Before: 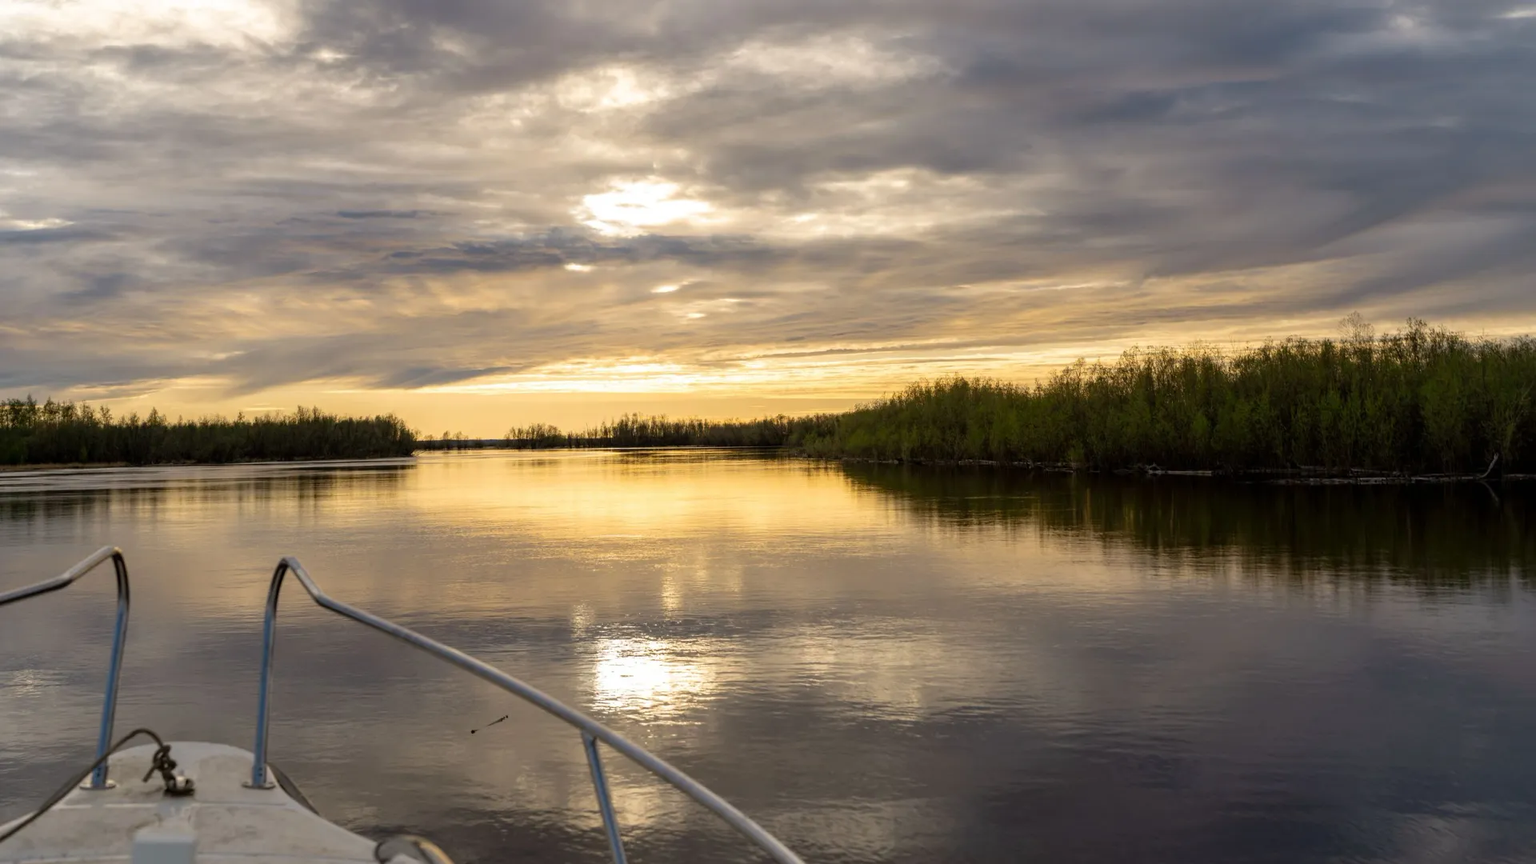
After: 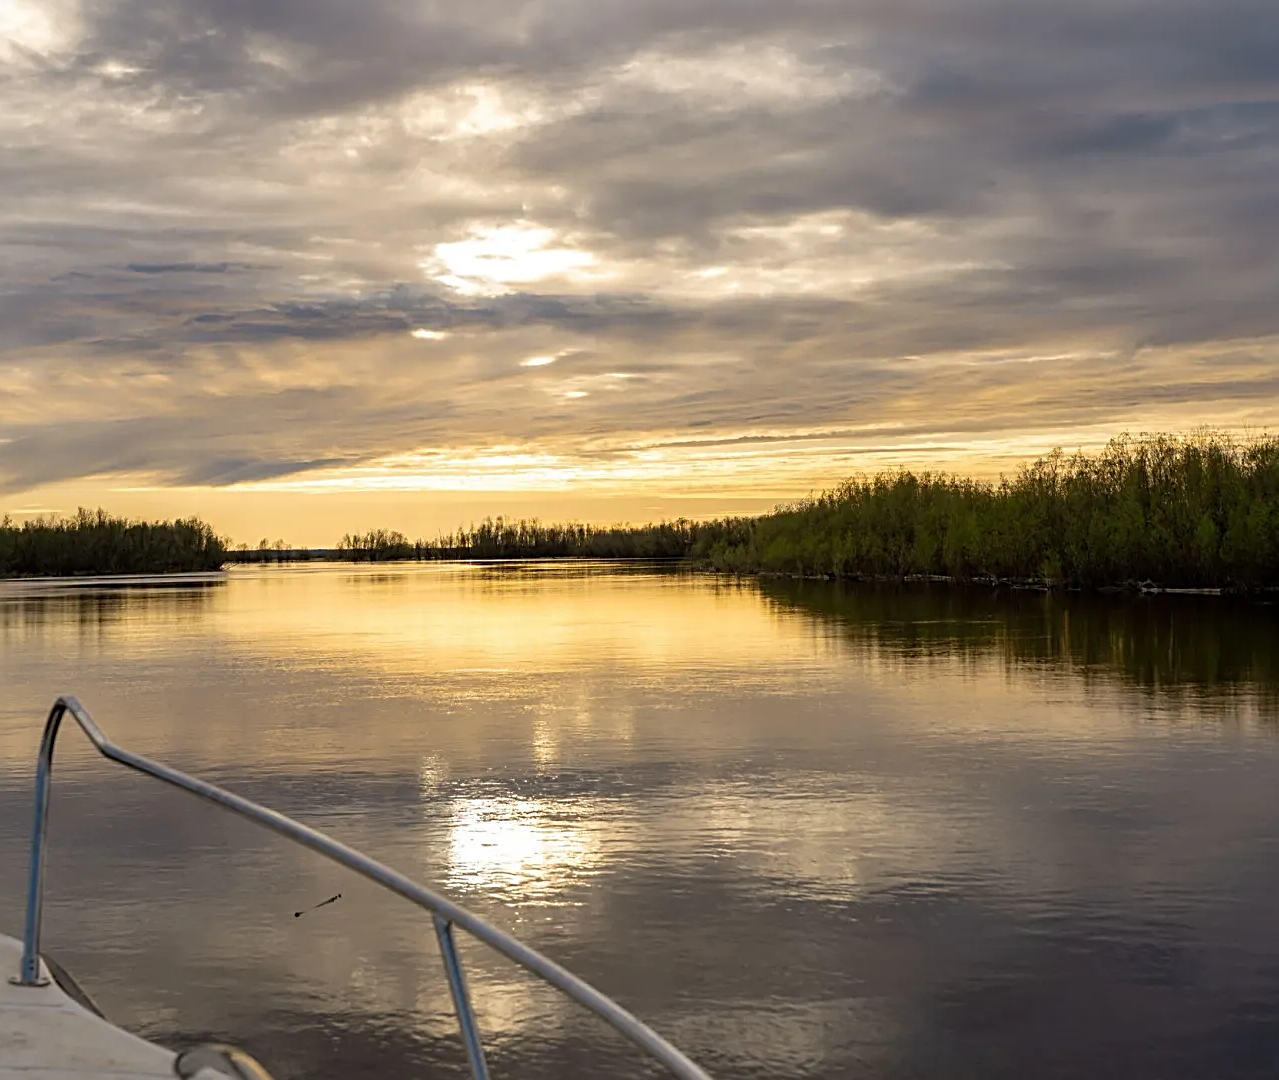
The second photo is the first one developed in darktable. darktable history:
crop and rotate: left 15.323%, right 18.055%
sharpen: radius 2.535, amount 0.63
